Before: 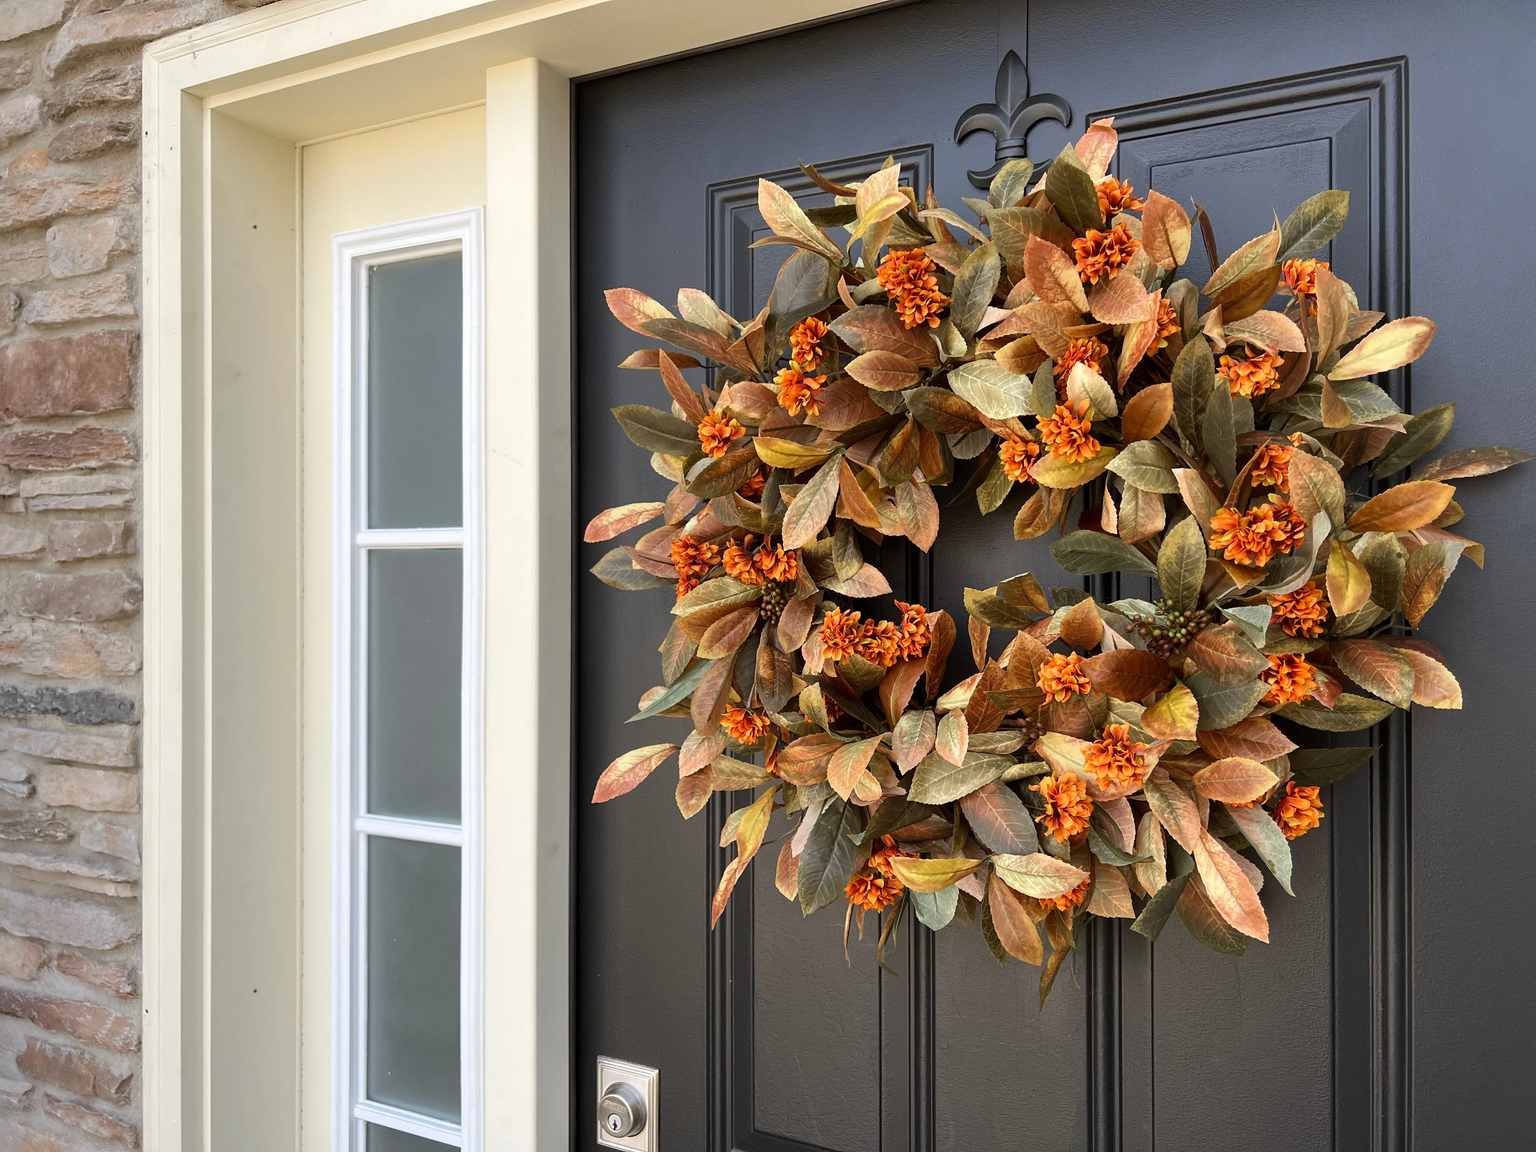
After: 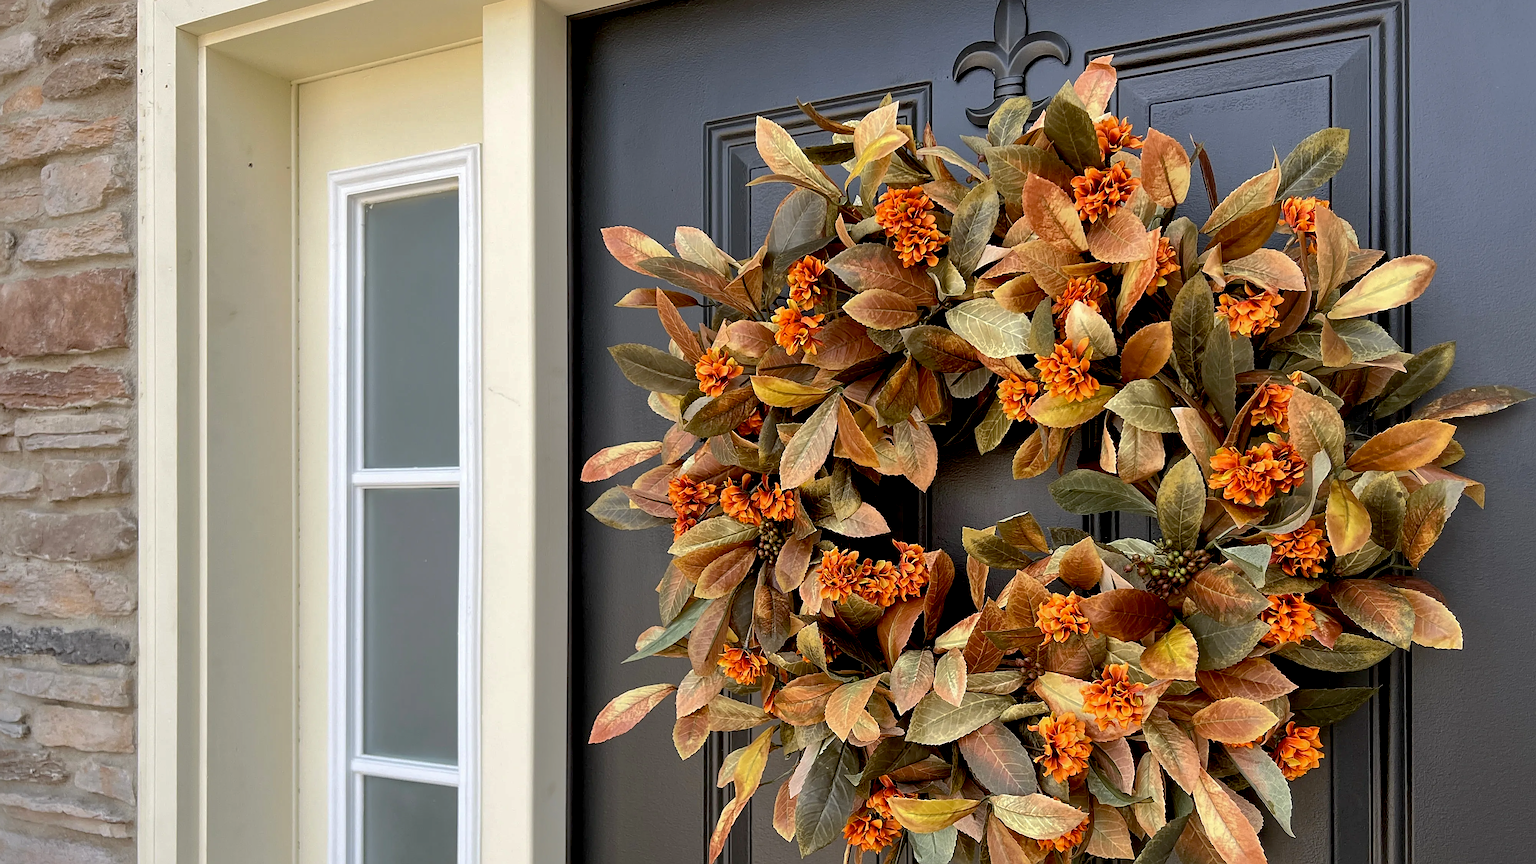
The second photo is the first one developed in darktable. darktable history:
crop: left 0.387%, top 5.469%, bottom 19.809%
rotate and perspective: automatic cropping original format, crop left 0, crop top 0
sharpen: on, module defaults
shadows and highlights: shadows 30
exposure: black level correction 0.01, exposure 0.011 EV, compensate highlight preservation false
